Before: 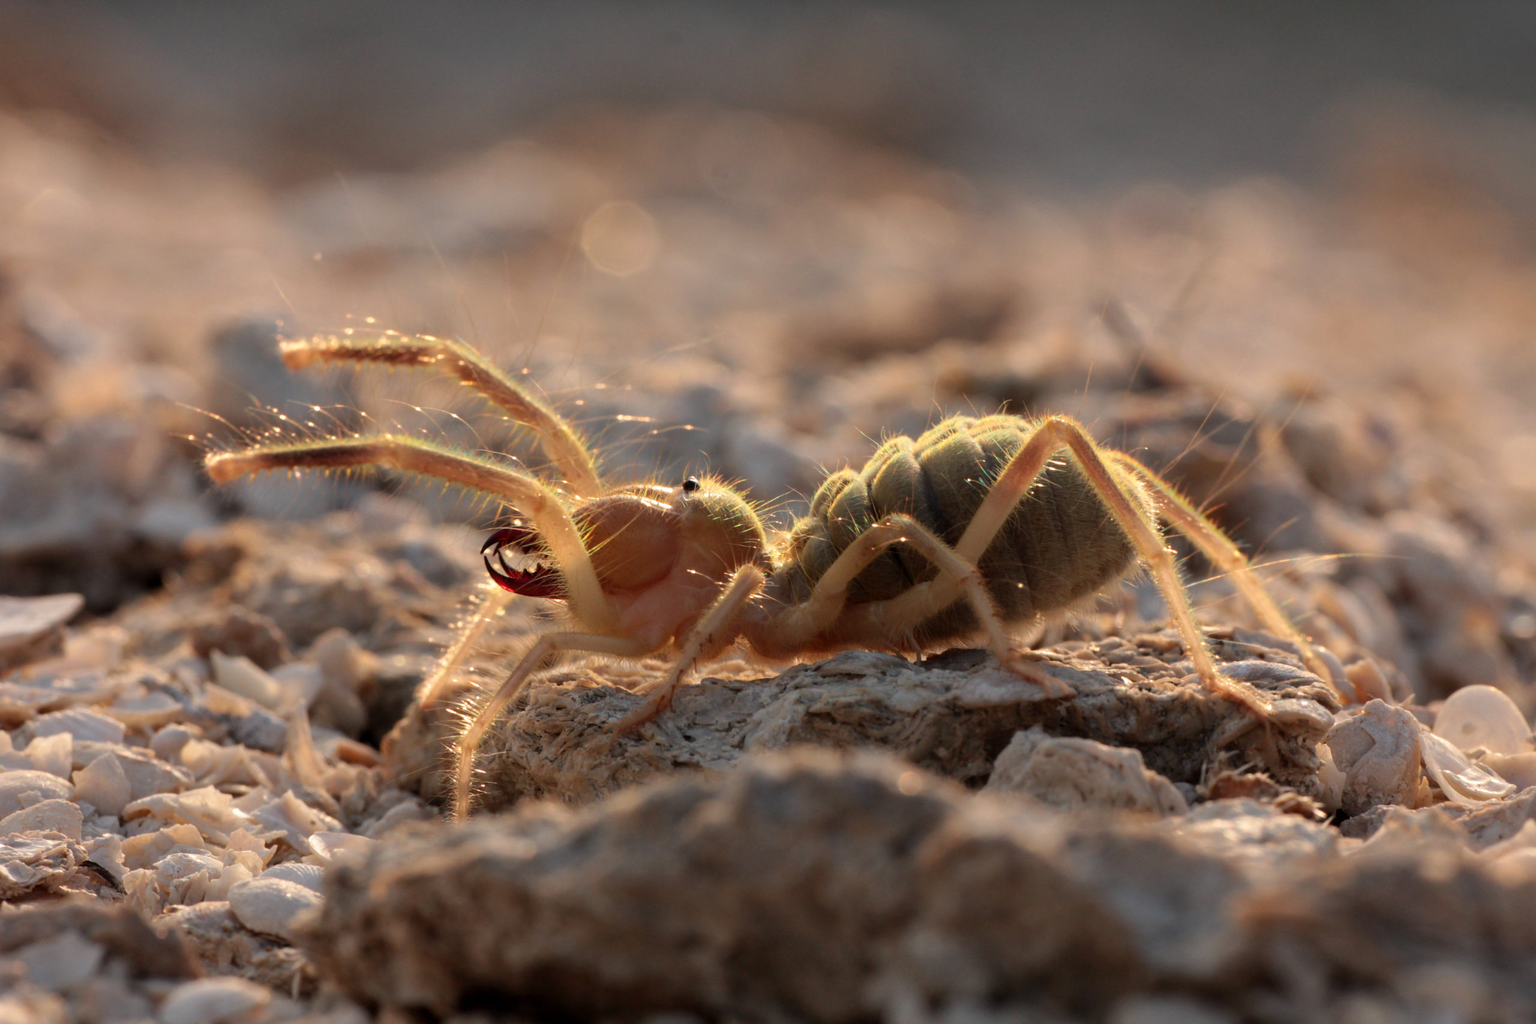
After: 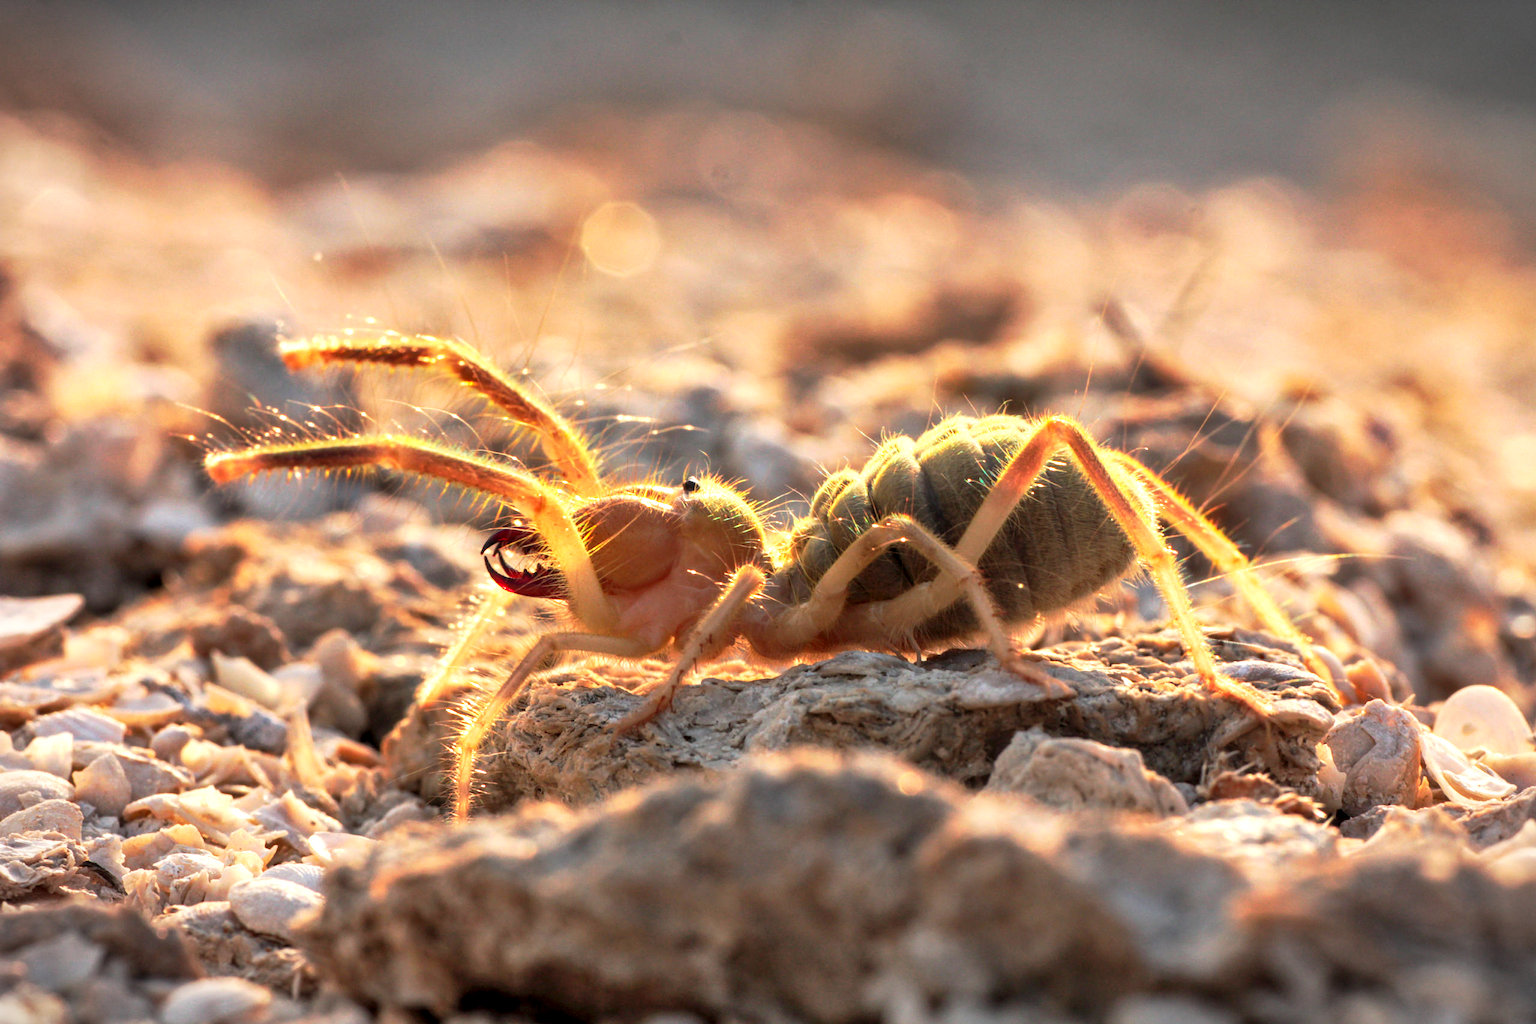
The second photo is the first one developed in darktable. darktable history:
contrast brightness saturation: contrast 0.072, brightness 0.079, saturation 0.178
base curve: curves: ch0 [(0, 0) (0.257, 0.25) (0.482, 0.586) (0.757, 0.871) (1, 1)], preserve colors none
exposure: black level correction 0, exposure 0.694 EV, compensate highlight preservation false
vignetting: fall-off start 99.62%, width/height ratio 1.304
local contrast: on, module defaults
shadows and highlights: soften with gaussian
